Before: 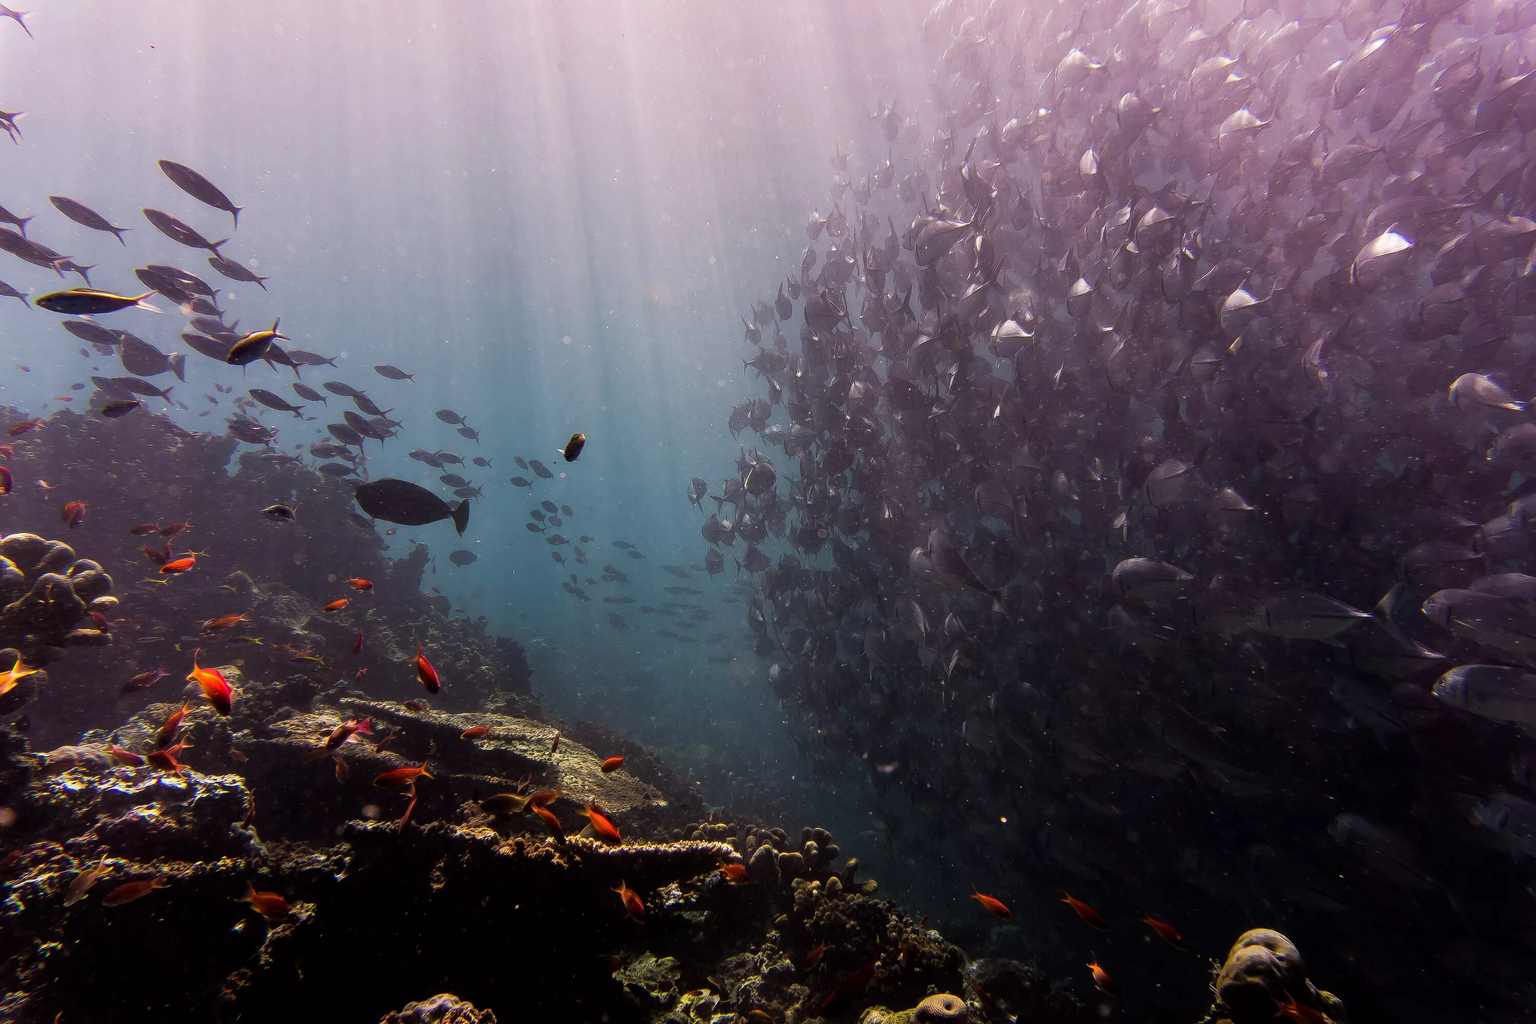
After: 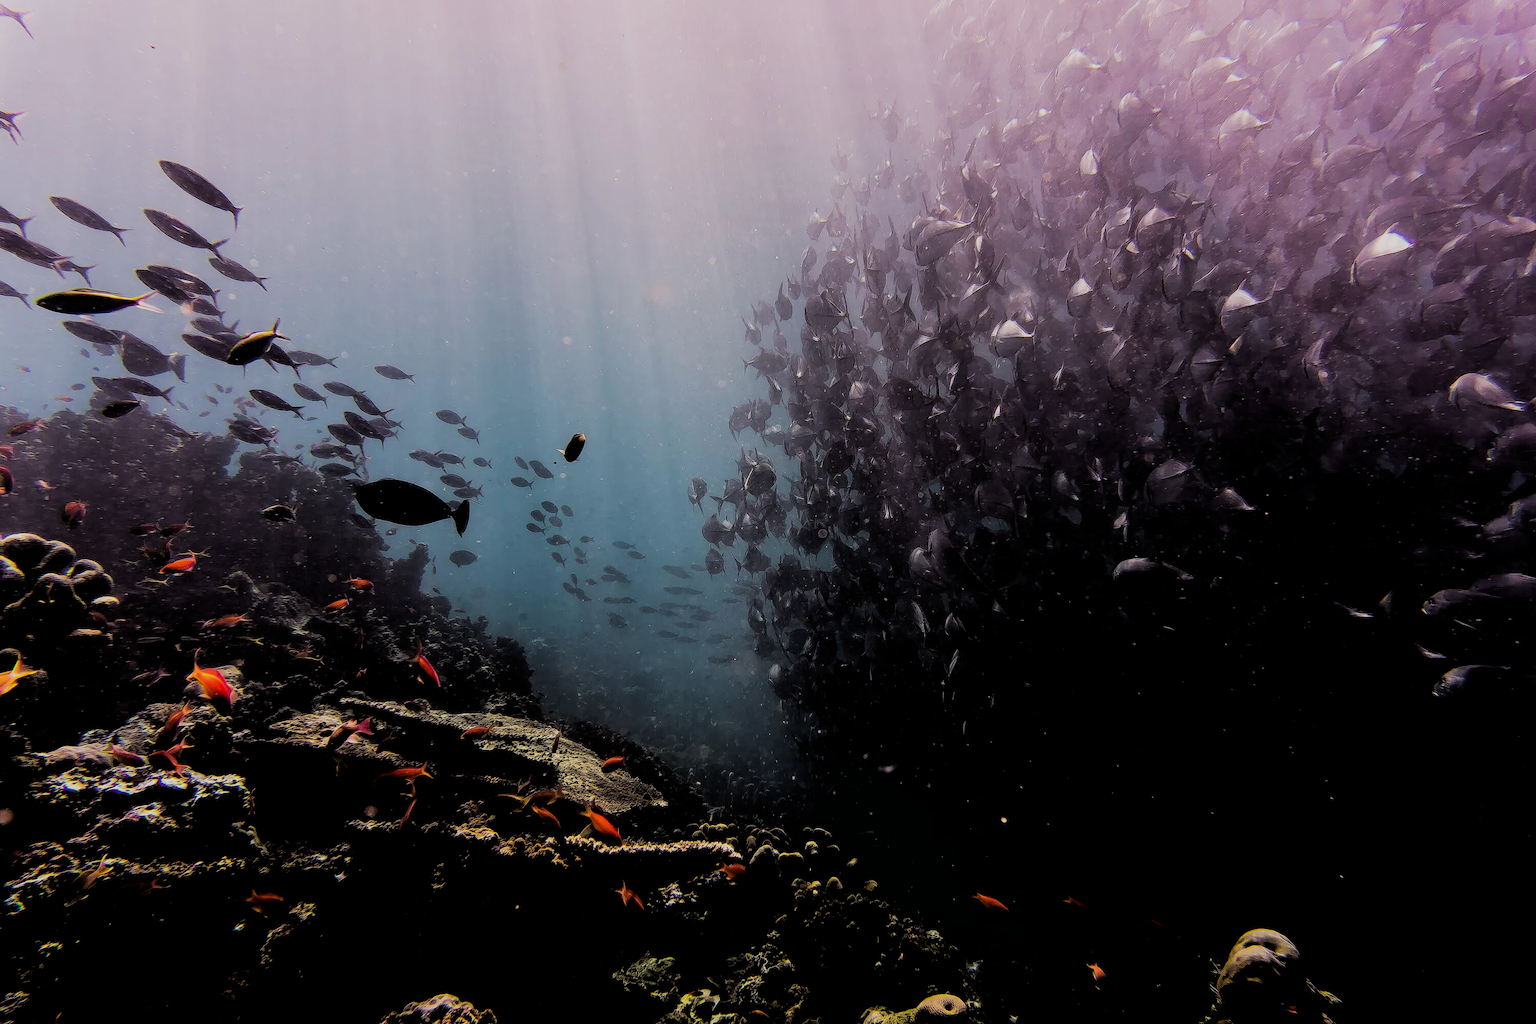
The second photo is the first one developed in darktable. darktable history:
filmic rgb: black relative exposure -2.98 EV, white relative exposure 4.56 EV, hardness 1.71, contrast 1.242, iterations of high-quality reconstruction 0
